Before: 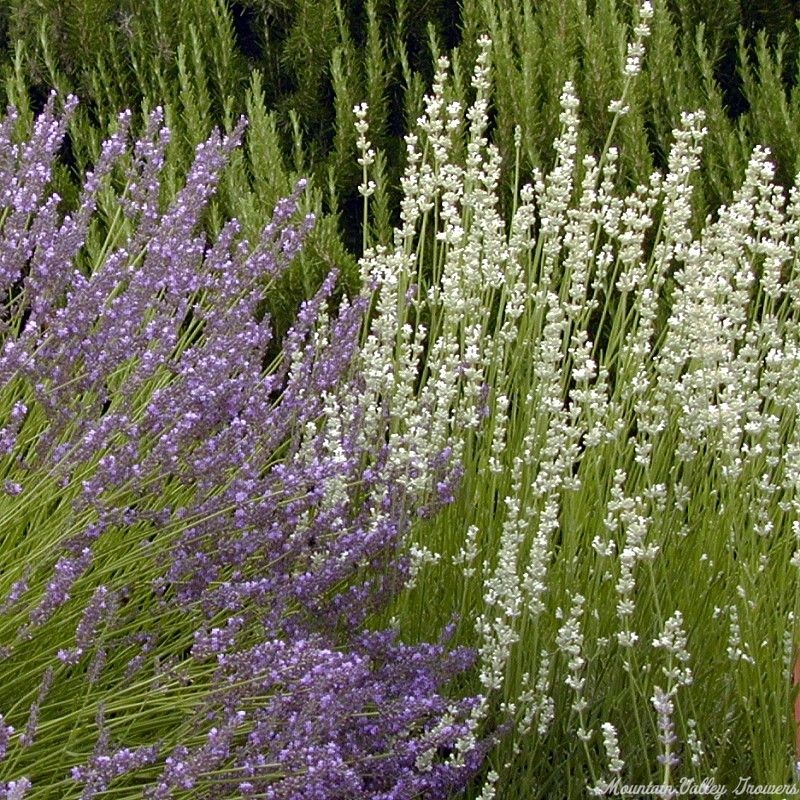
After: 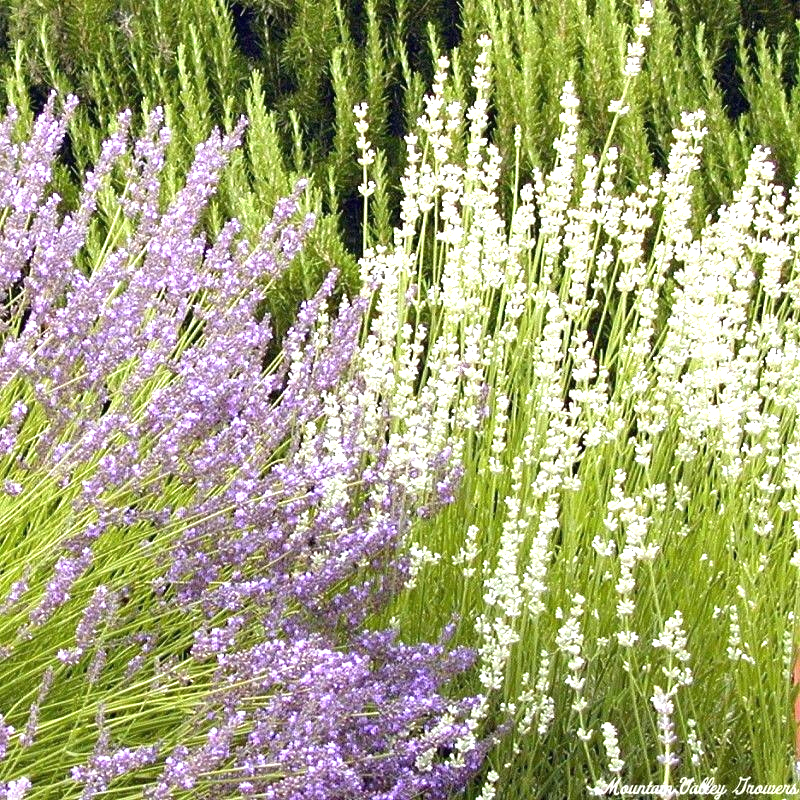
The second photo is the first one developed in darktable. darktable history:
exposure: black level correction 0, exposure 1.516 EV, compensate exposure bias true, compensate highlight preservation false
